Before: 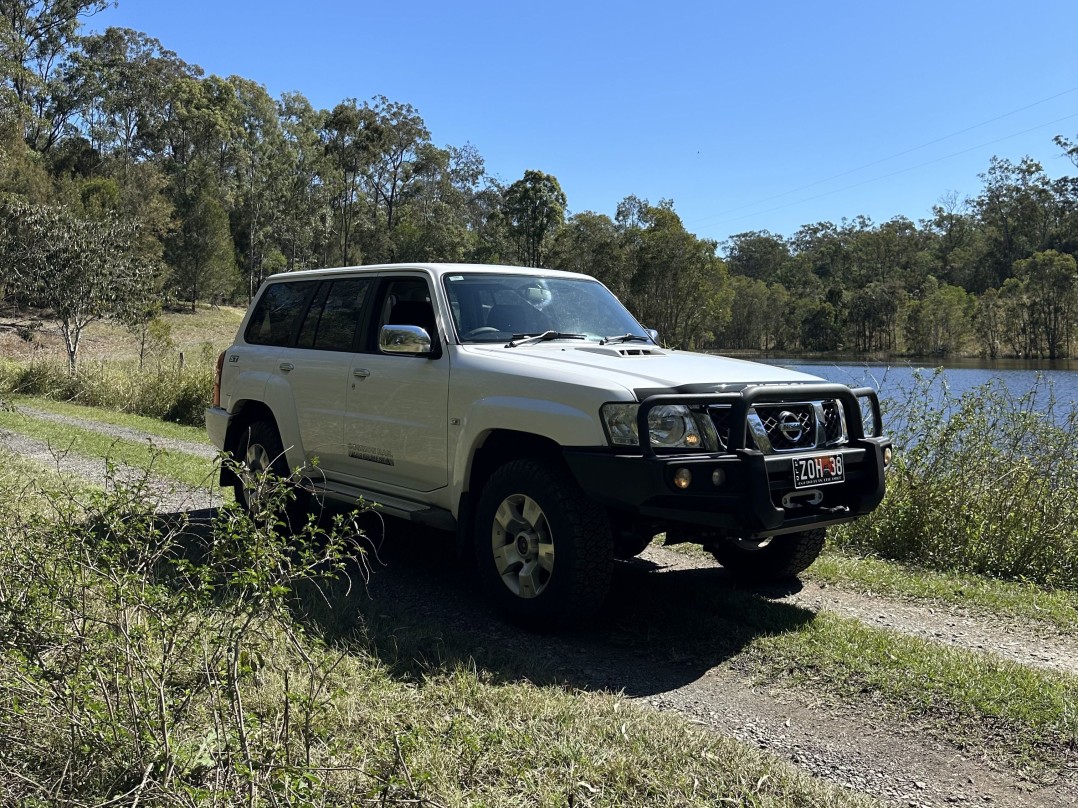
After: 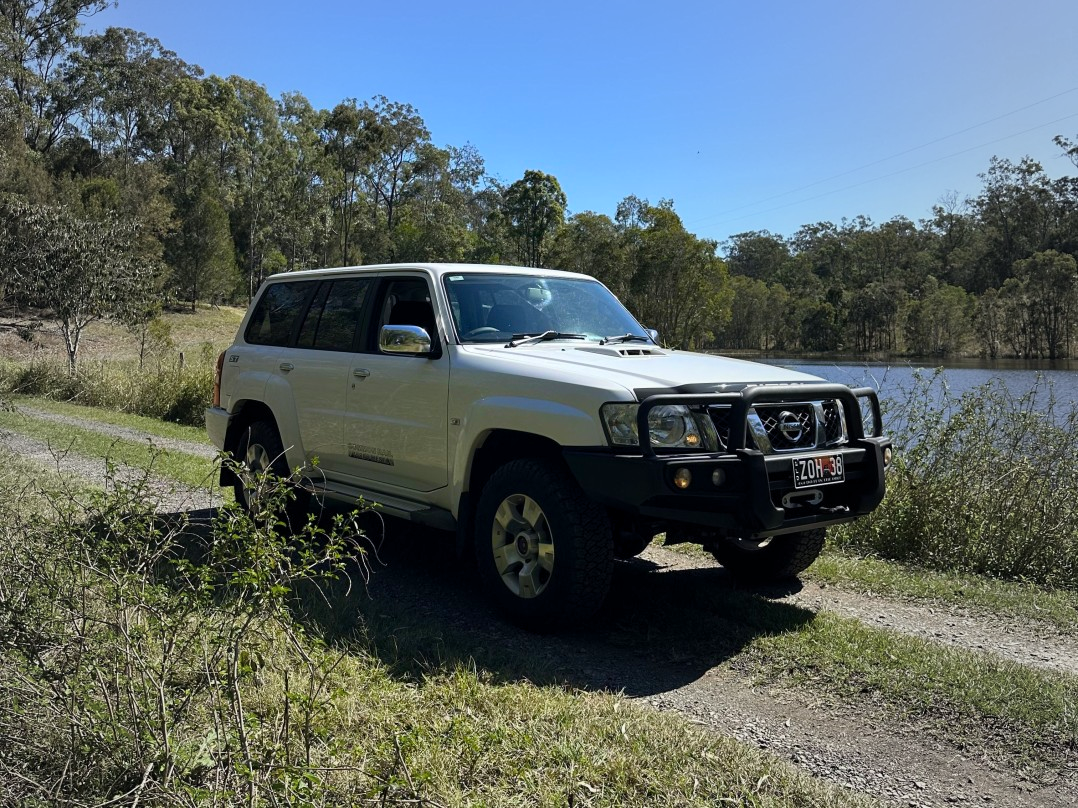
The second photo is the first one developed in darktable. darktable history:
color balance rgb: perceptual saturation grading › global saturation 40%, global vibrance 15%
vignetting: fall-off start 18.21%, fall-off radius 137.95%, brightness -0.207, center (-0.078, 0.066), width/height ratio 0.62, shape 0.59
